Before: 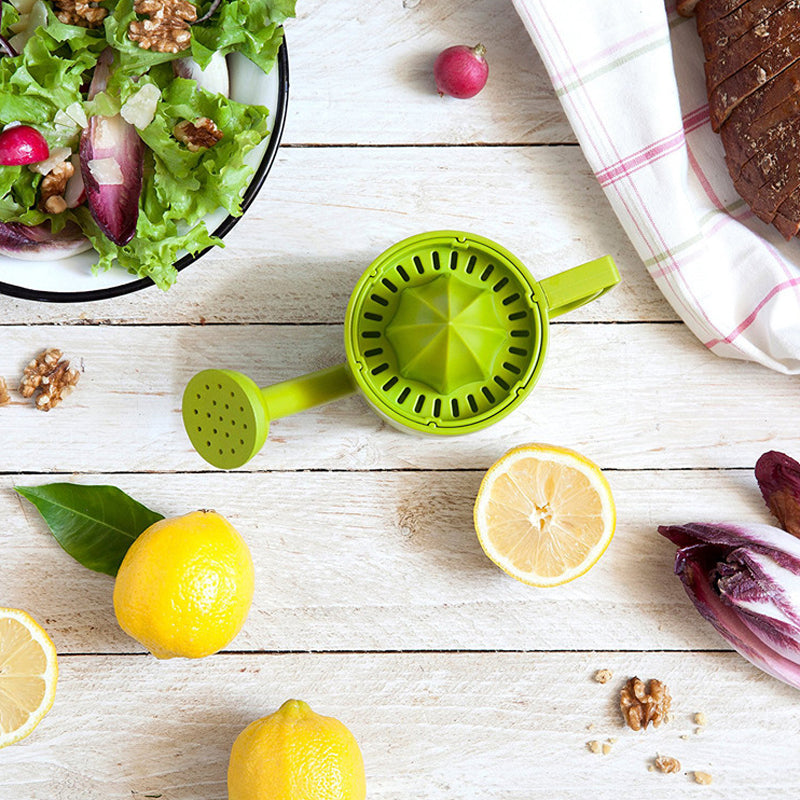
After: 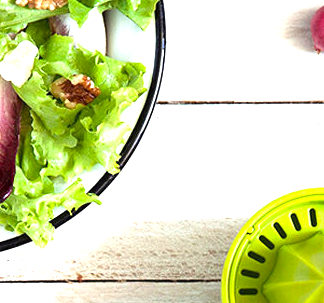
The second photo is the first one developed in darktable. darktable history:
crop: left 15.452%, top 5.459%, right 43.956%, bottom 56.62%
white balance: red 1, blue 1
levels: levels [0, 0.374, 0.749]
